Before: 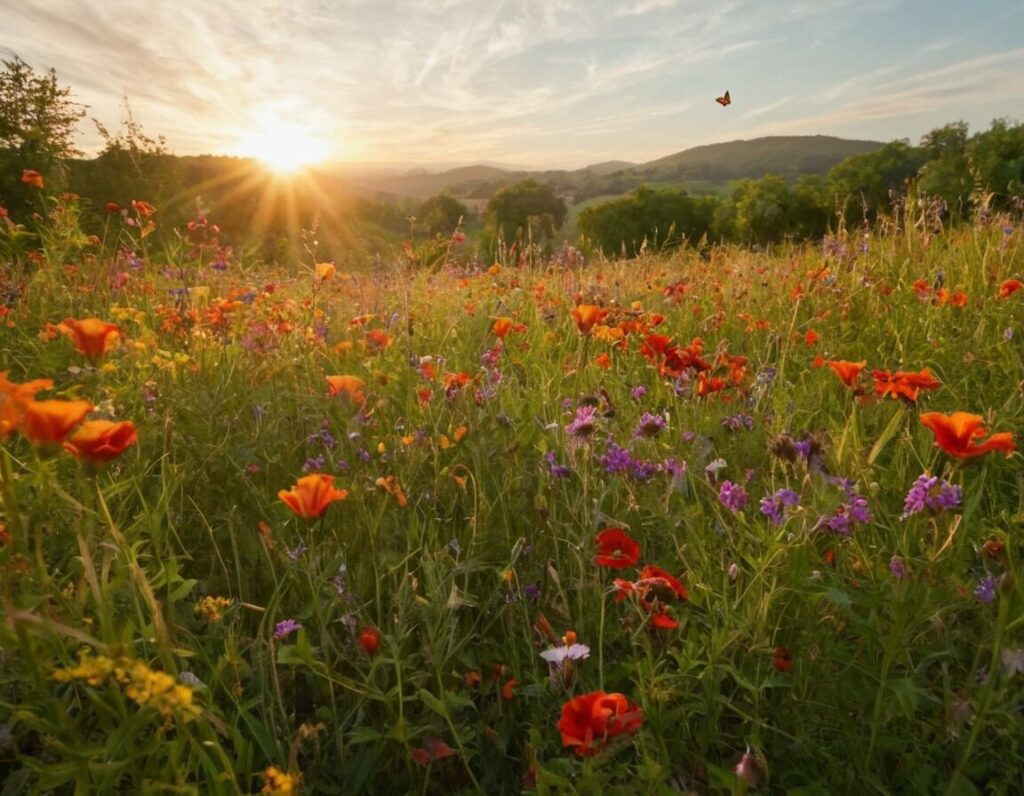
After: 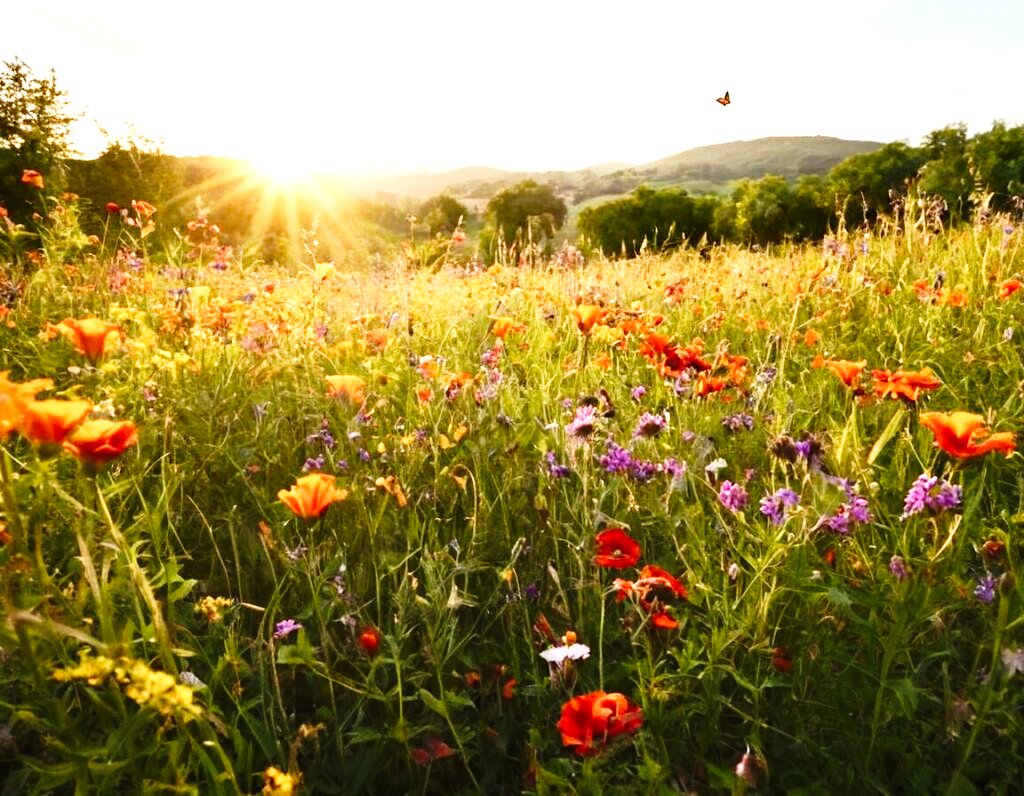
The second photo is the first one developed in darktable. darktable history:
tone equalizer: -8 EV -1.08 EV, -7 EV -1.02 EV, -6 EV -0.875 EV, -5 EV -0.598 EV, -3 EV 0.567 EV, -2 EV 0.88 EV, -1 EV 1 EV, +0 EV 1.06 EV, edges refinement/feathering 500, mask exposure compensation -1.57 EV, preserve details no
base curve: curves: ch0 [(0, 0) (0.028, 0.03) (0.121, 0.232) (0.46, 0.748) (0.859, 0.968) (1, 1)], fusion 1, preserve colors none
